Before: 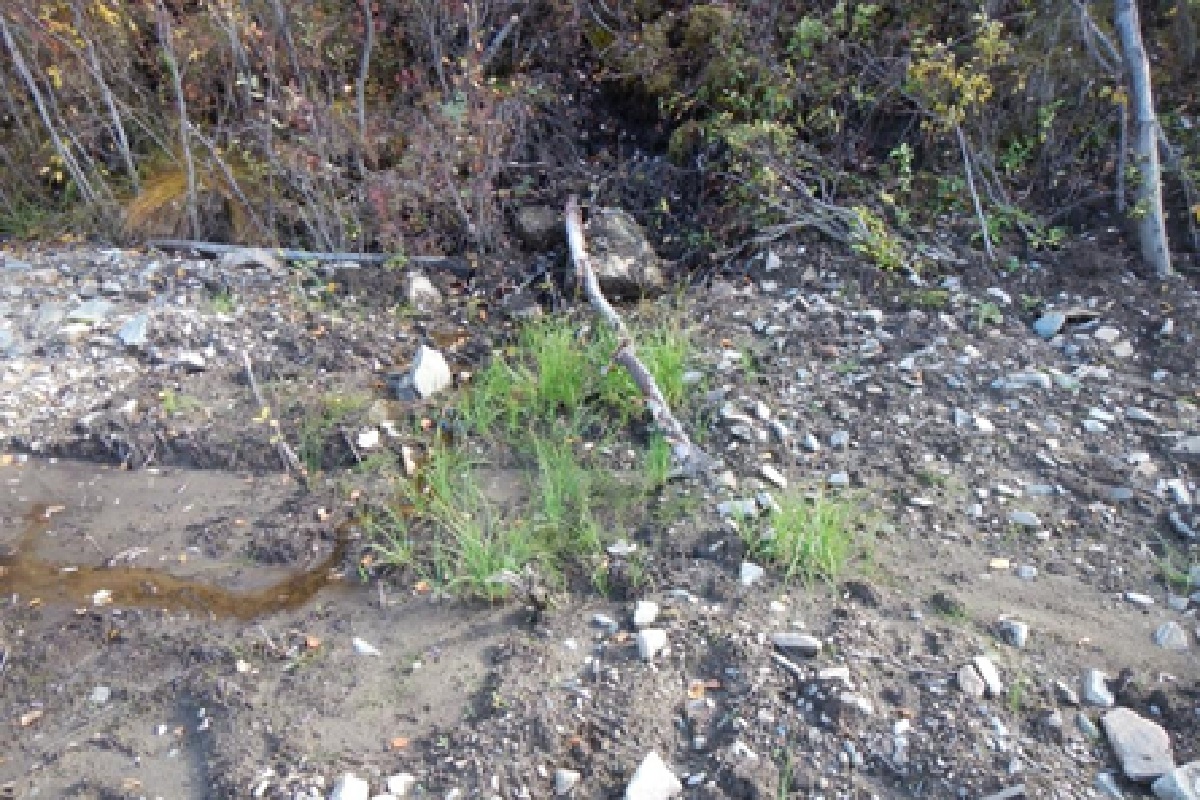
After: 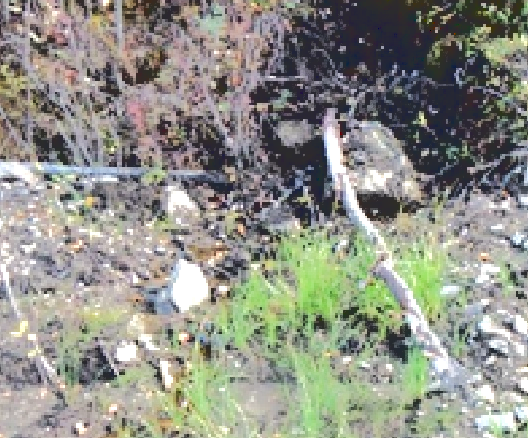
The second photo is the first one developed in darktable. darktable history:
color correction: highlights b* 3
exposure: black level correction 0.001, exposure 0.5 EV, compensate exposure bias true, compensate highlight preservation false
crop: left 20.248%, top 10.86%, right 35.675%, bottom 34.321%
local contrast: highlights 100%, shadows 100%, detail 120%, midtone range 0.2
base curve: curves: ch0 [(0.065, 0.026) (0.236, 0.358) (0.53, 0.546) (0.777, 0.841) (0.924, 0.992)], preserve colors average RGB
